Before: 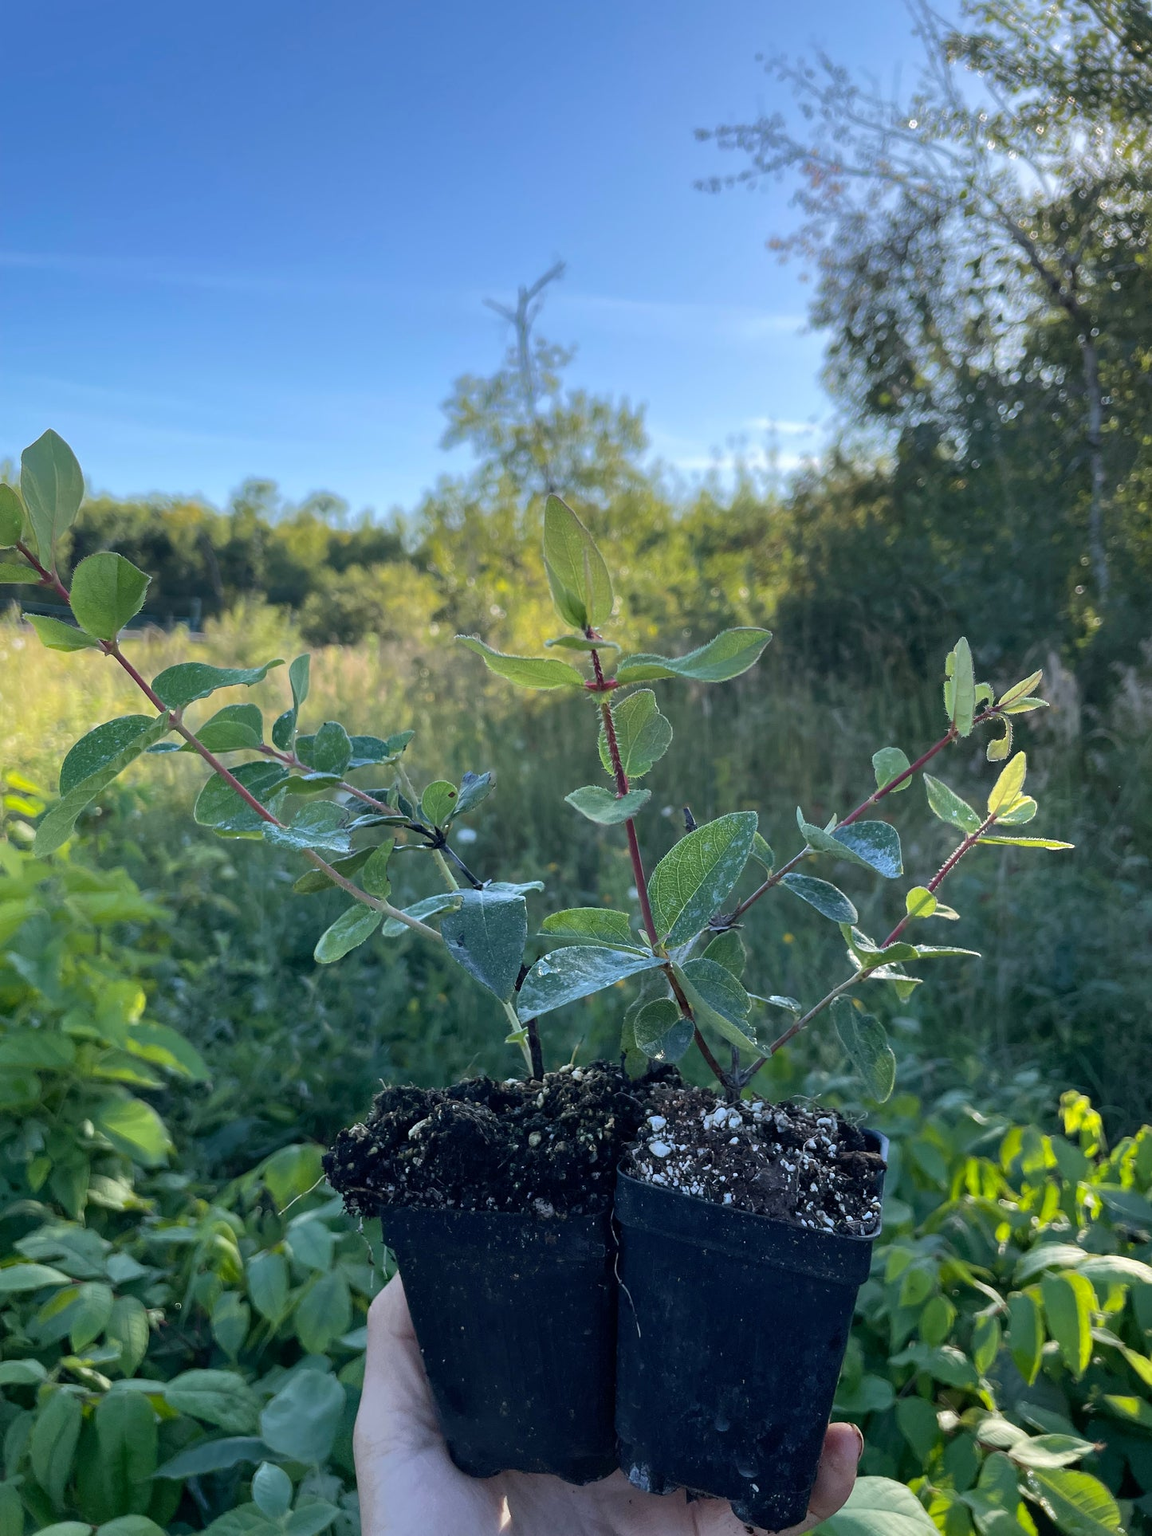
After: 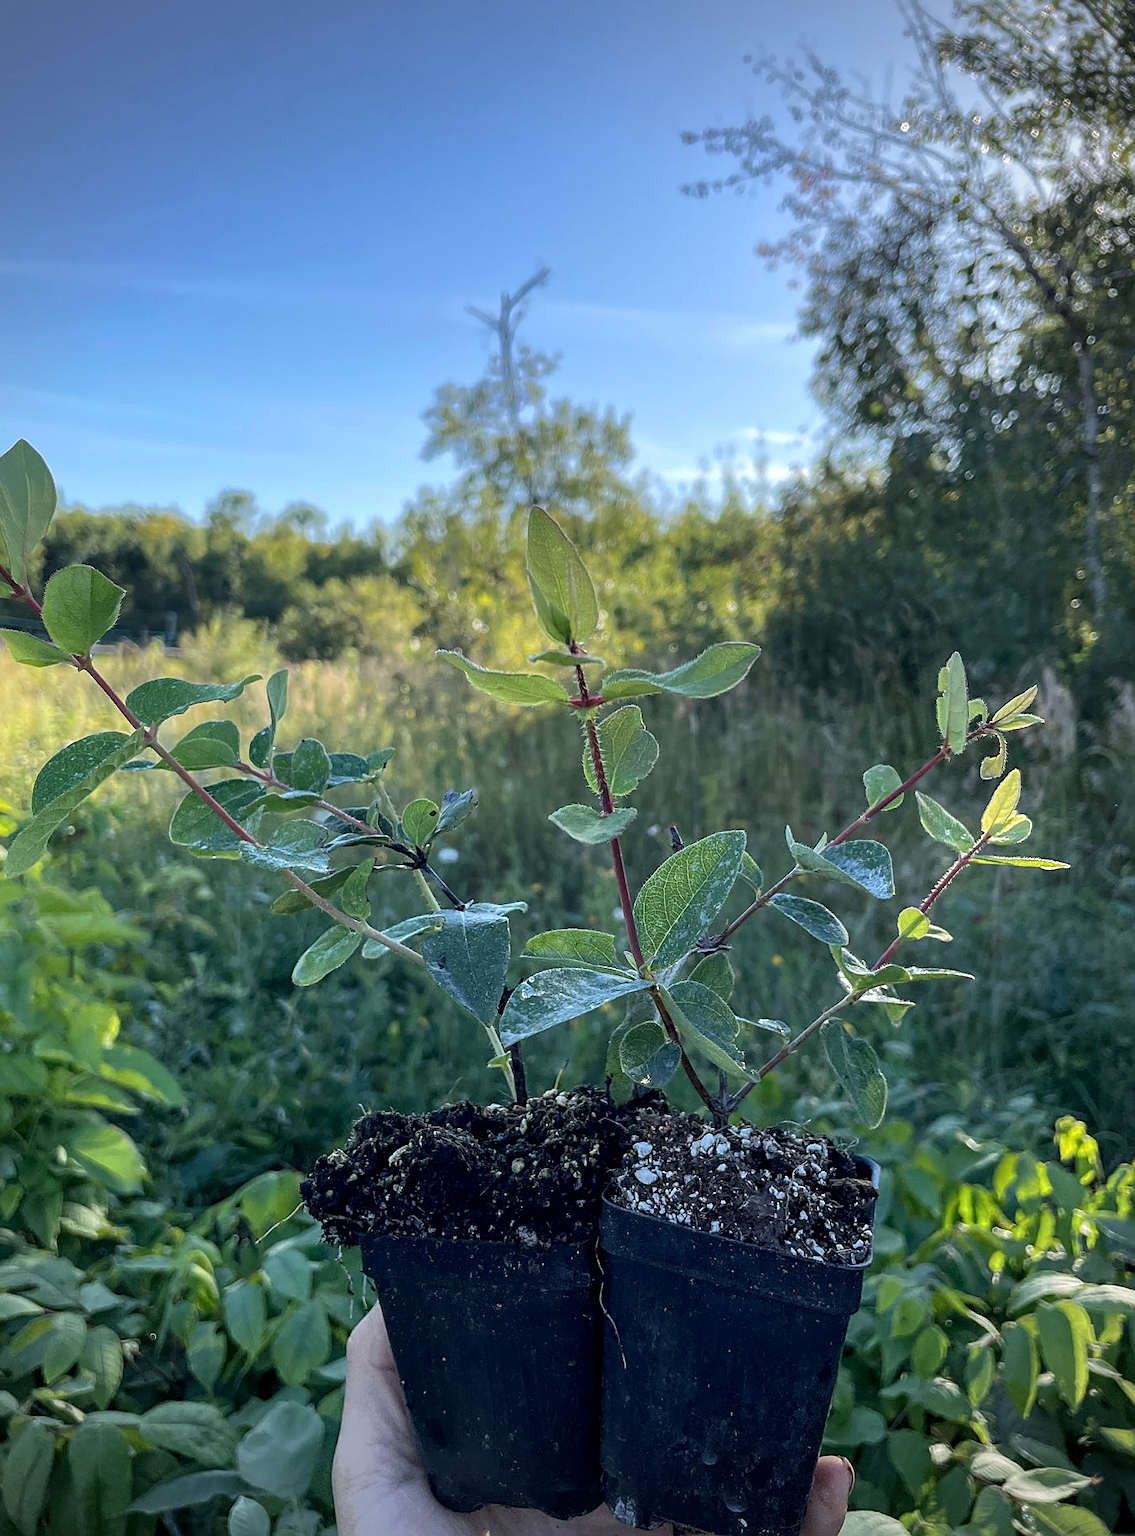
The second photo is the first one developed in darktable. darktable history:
sharpen: on, module defaults
local contrast: on, module defaults
vignetting: fall-off radius 60.92%
crop and rotate: left 2.536%, right 1.107%, bottom 2.246%
